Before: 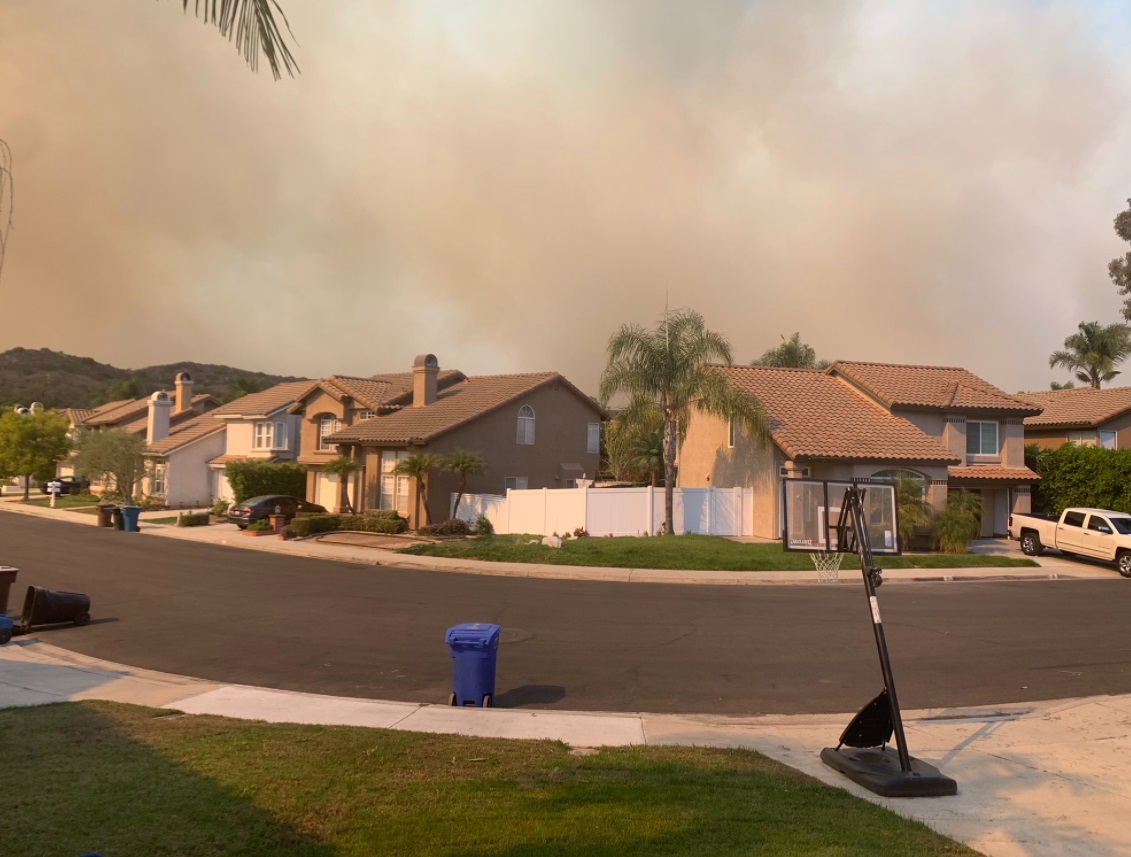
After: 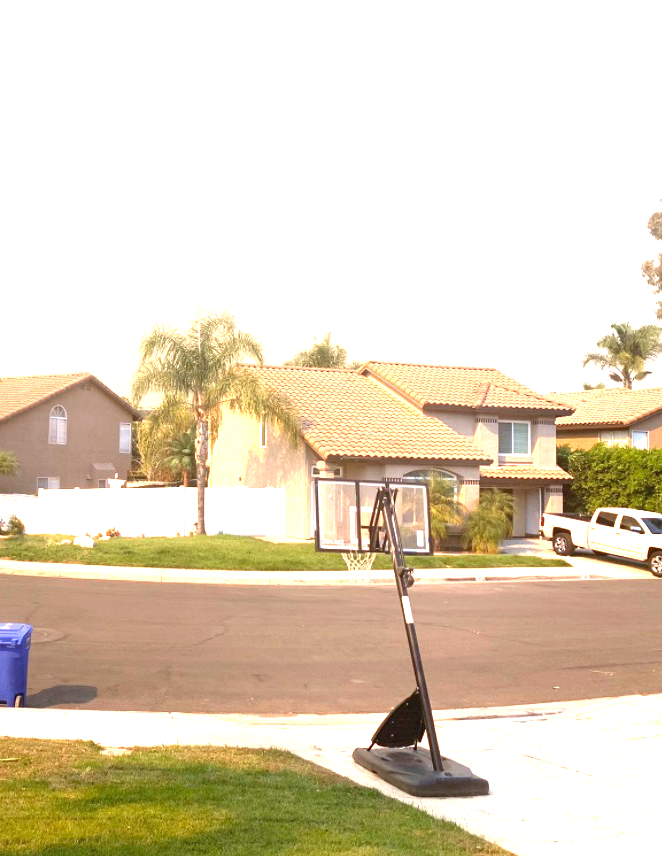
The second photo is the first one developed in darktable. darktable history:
exposure: exposure 2.25 EV, compensate highlight preservation false
crop: left 41.402%
